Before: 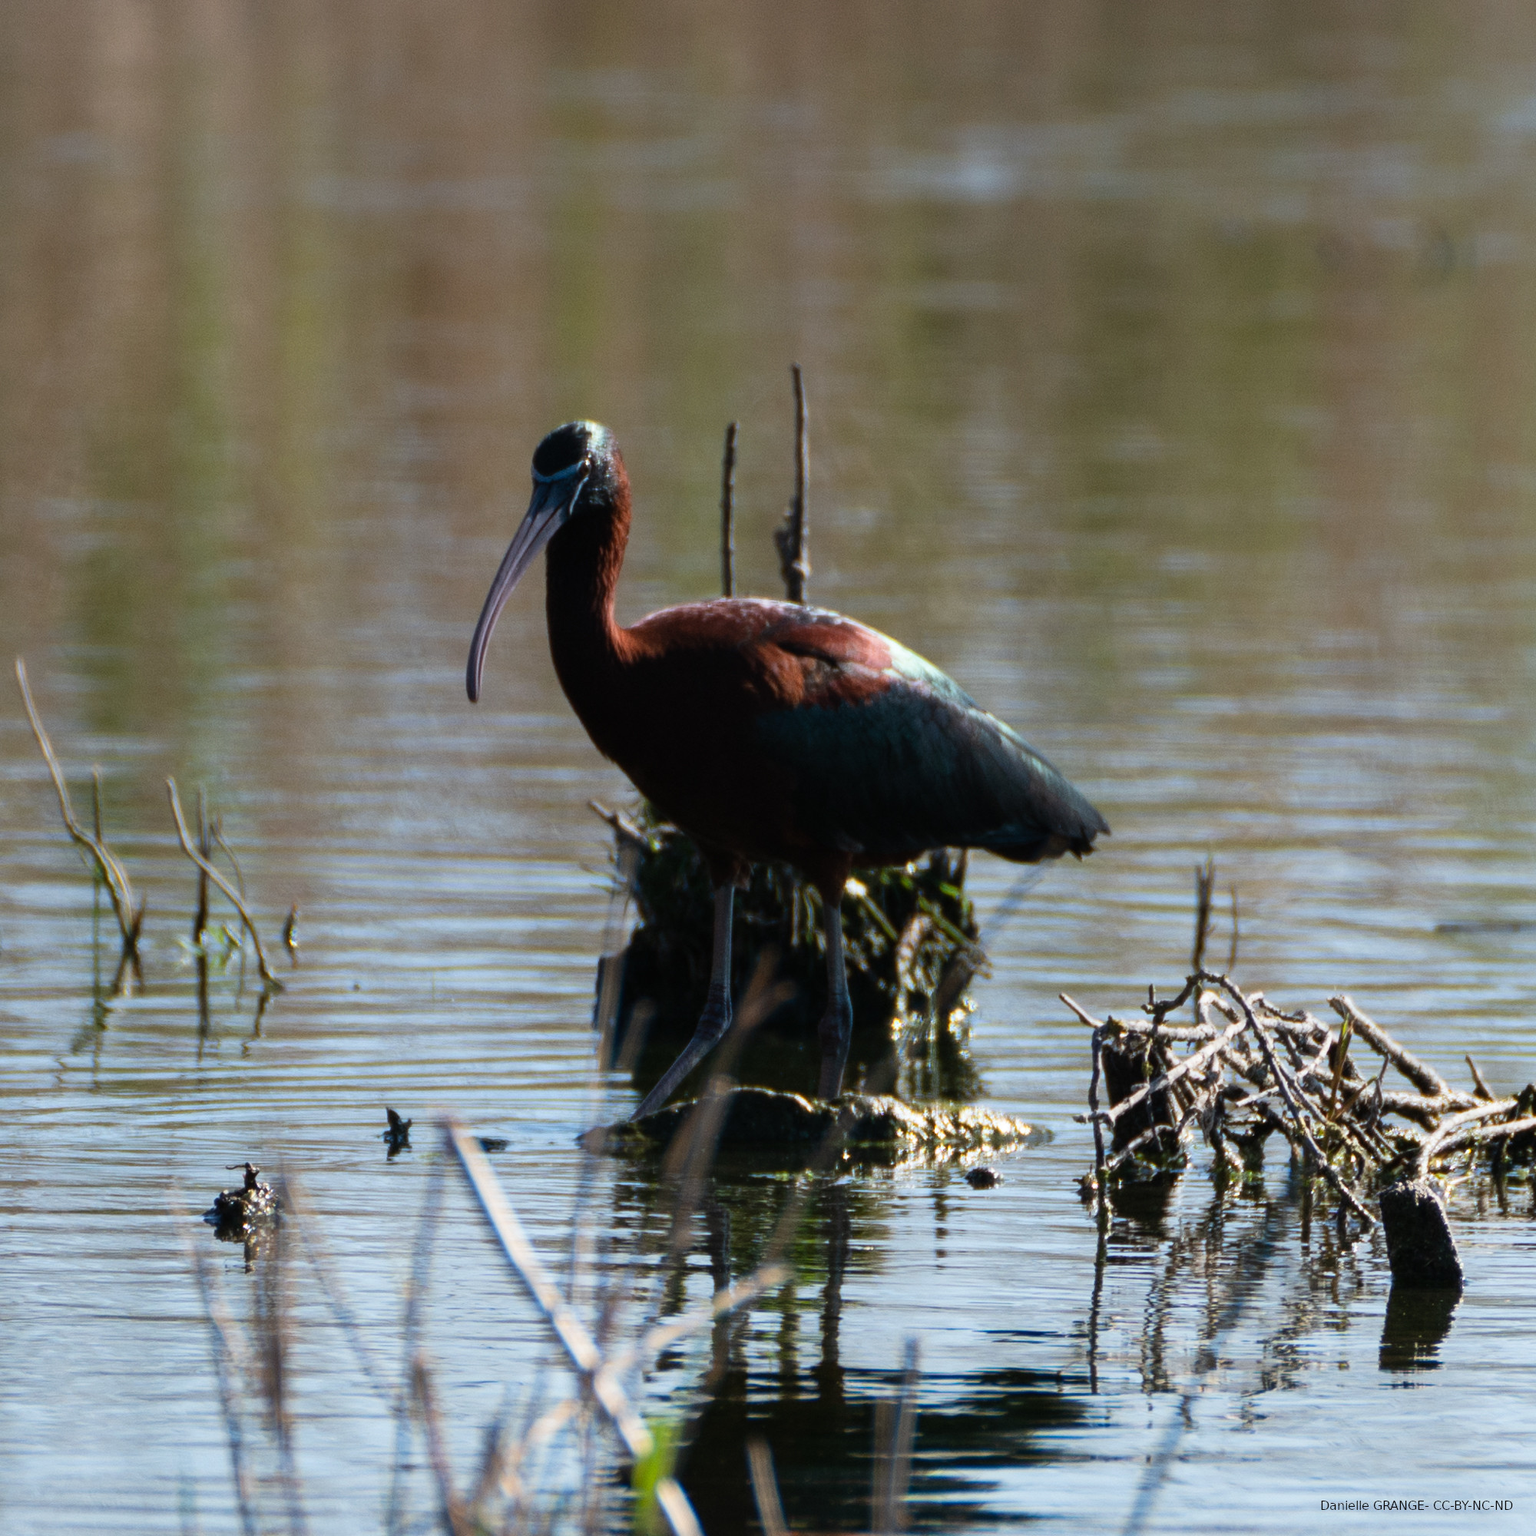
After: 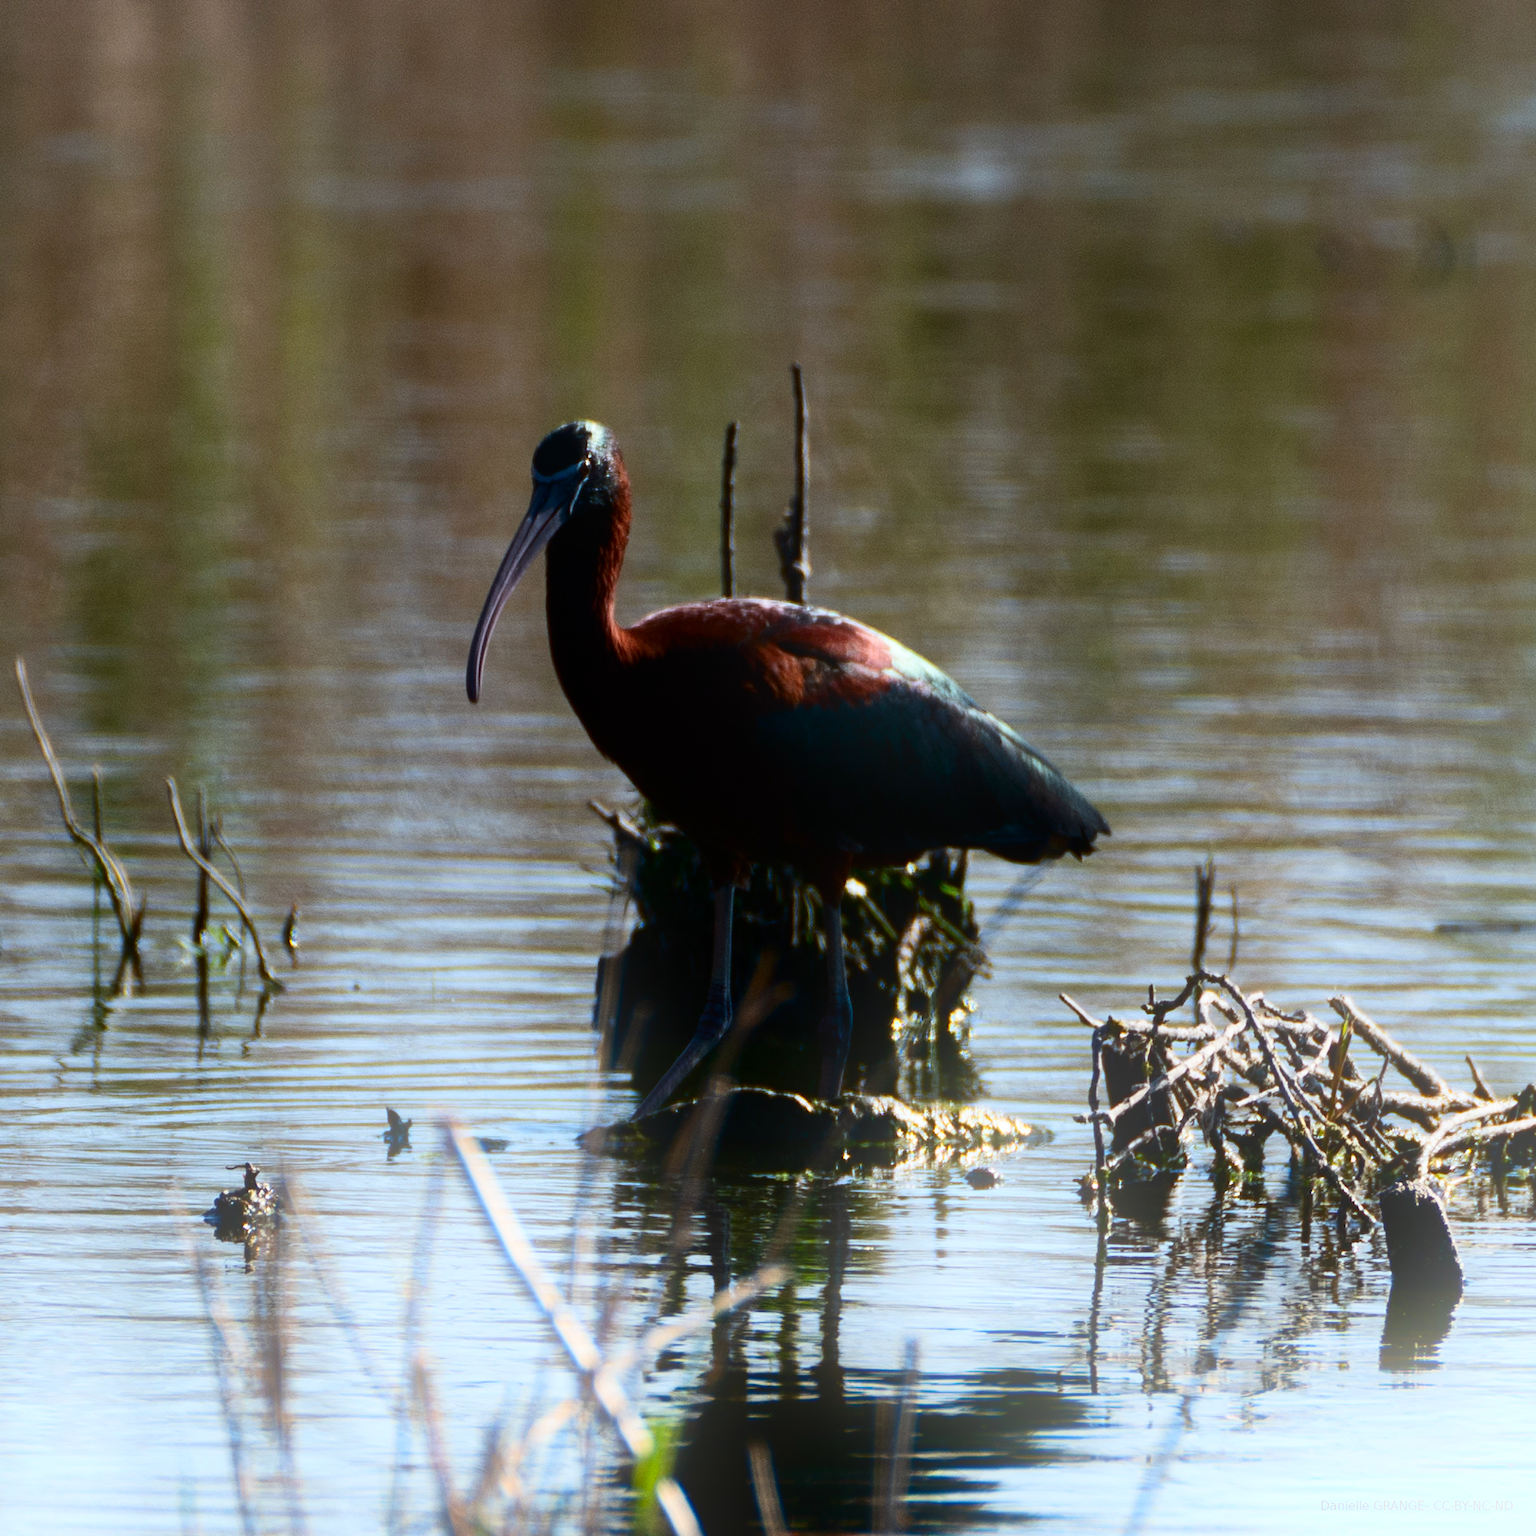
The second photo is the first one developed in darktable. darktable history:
contrast brightness saturation: contrast 0.2, brightness -0.11, saturation 0.1
bloom: on, module defaults
